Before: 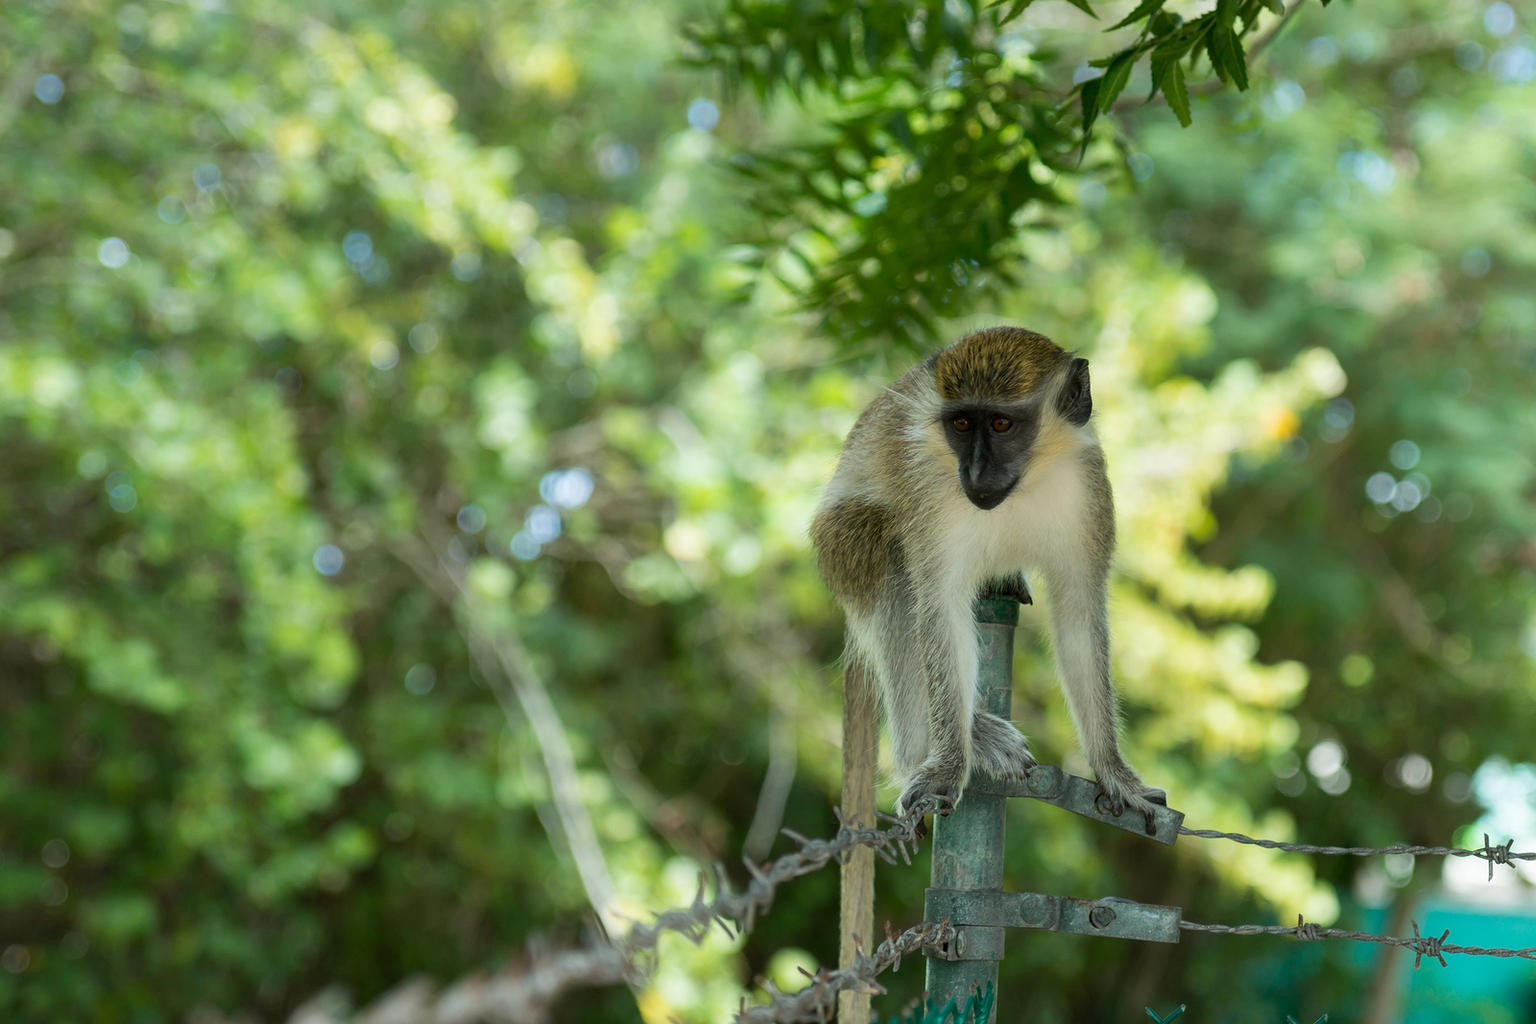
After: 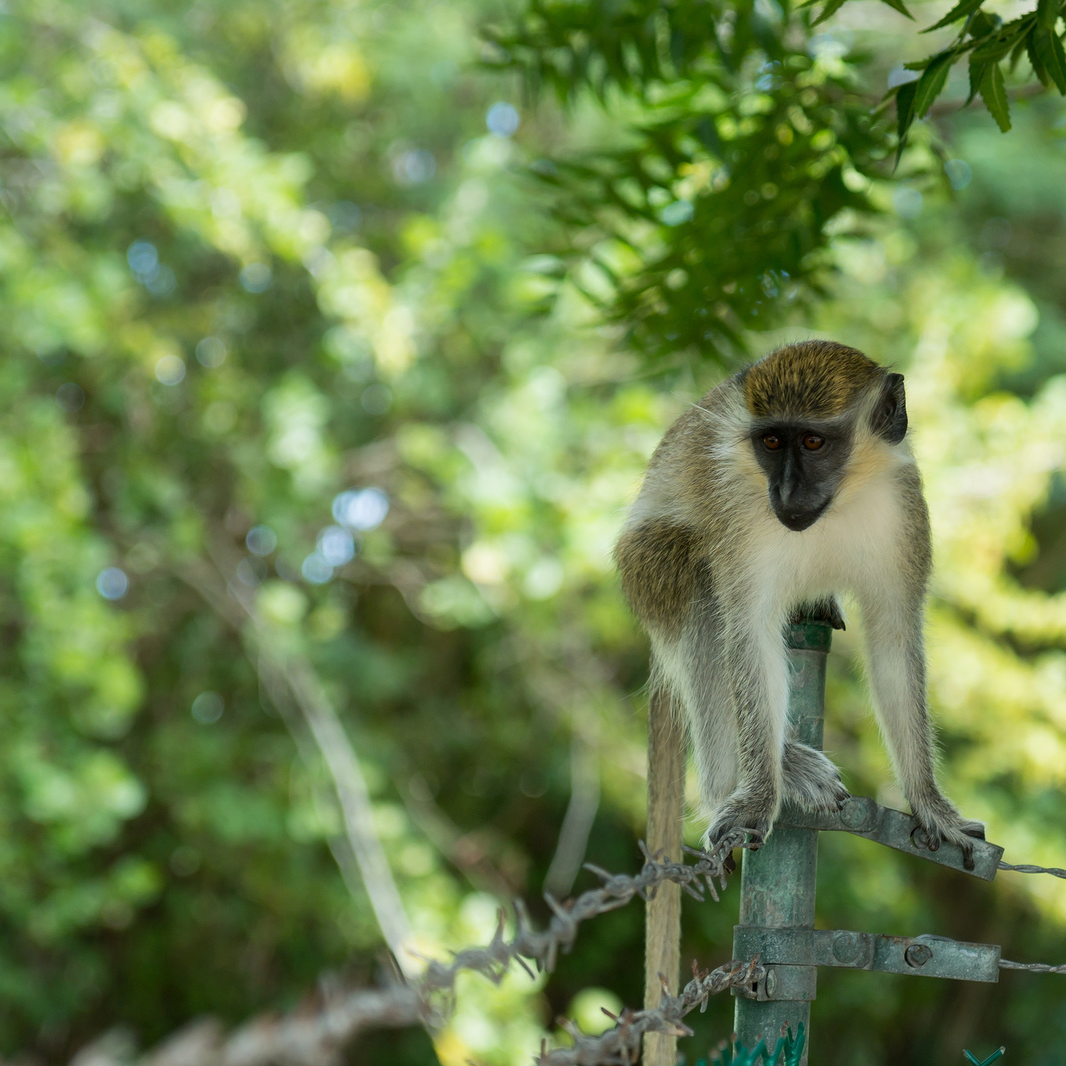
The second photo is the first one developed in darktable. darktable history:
crop and rotate: left 14.396%, right 18.958%
